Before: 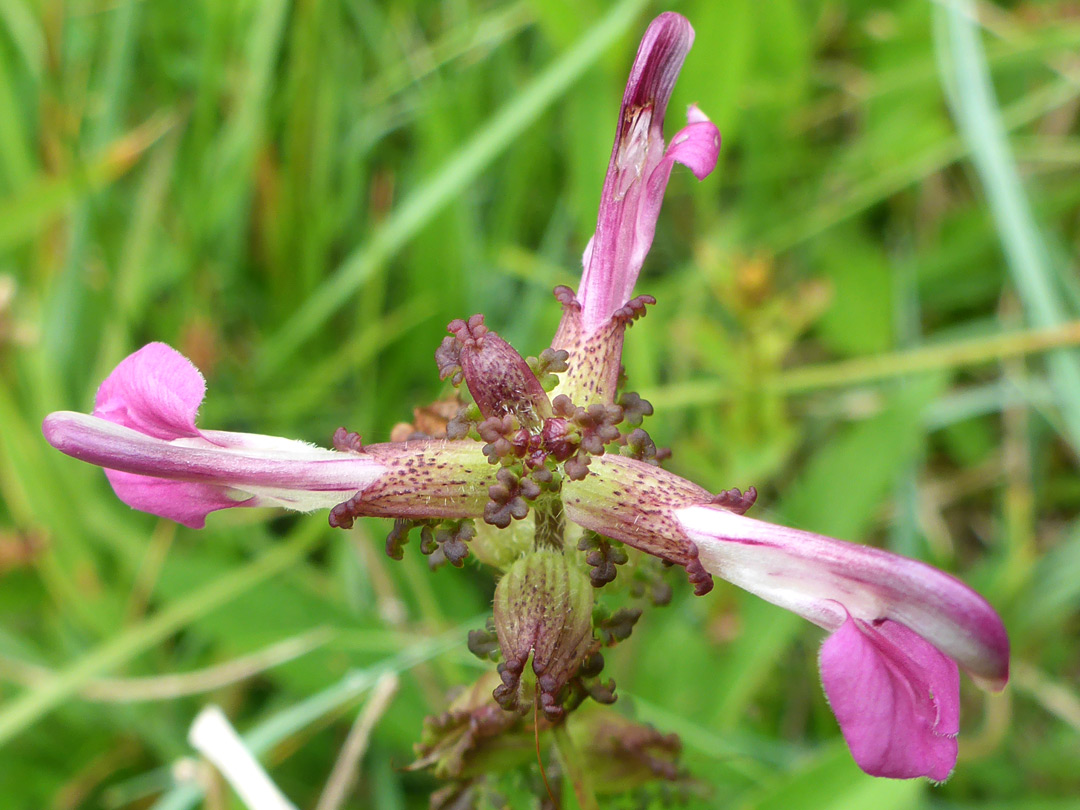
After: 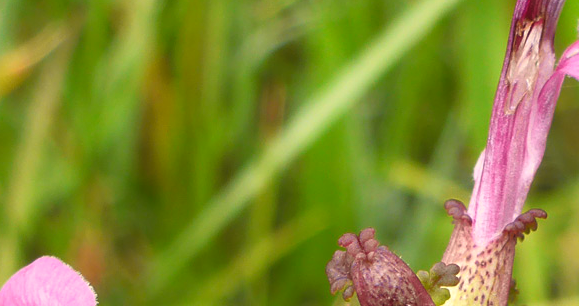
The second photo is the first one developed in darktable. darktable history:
crop: left 10.121%, top 10.631%, right 36.218%, bottom 51.526%
tone curve: curves: ch0 [(0, 0) (0.15, 0.17) (0.452, 0.437) (0.611, 0.588) (0.751, 0.749) (1, 1)]; ch1 [(0, 0) (0.325, 0.327) (0.412, 0.45) (0.453, 0.484) (0.5, 0.501) (0.541, 0.55) (0.617, 0.612) (0.695, 0.697) (1, 1)]; ch2 [(0, 0) (0.386, 0.397) (0.452, 0.459) (0.505, 0.498) (0.524, 0.547) (0.574, 0.566) (0.633, 0.641) (1, 1)], color space Lab, independent channels, preserve colors none
white balance: red 1.045, blue 0.932
